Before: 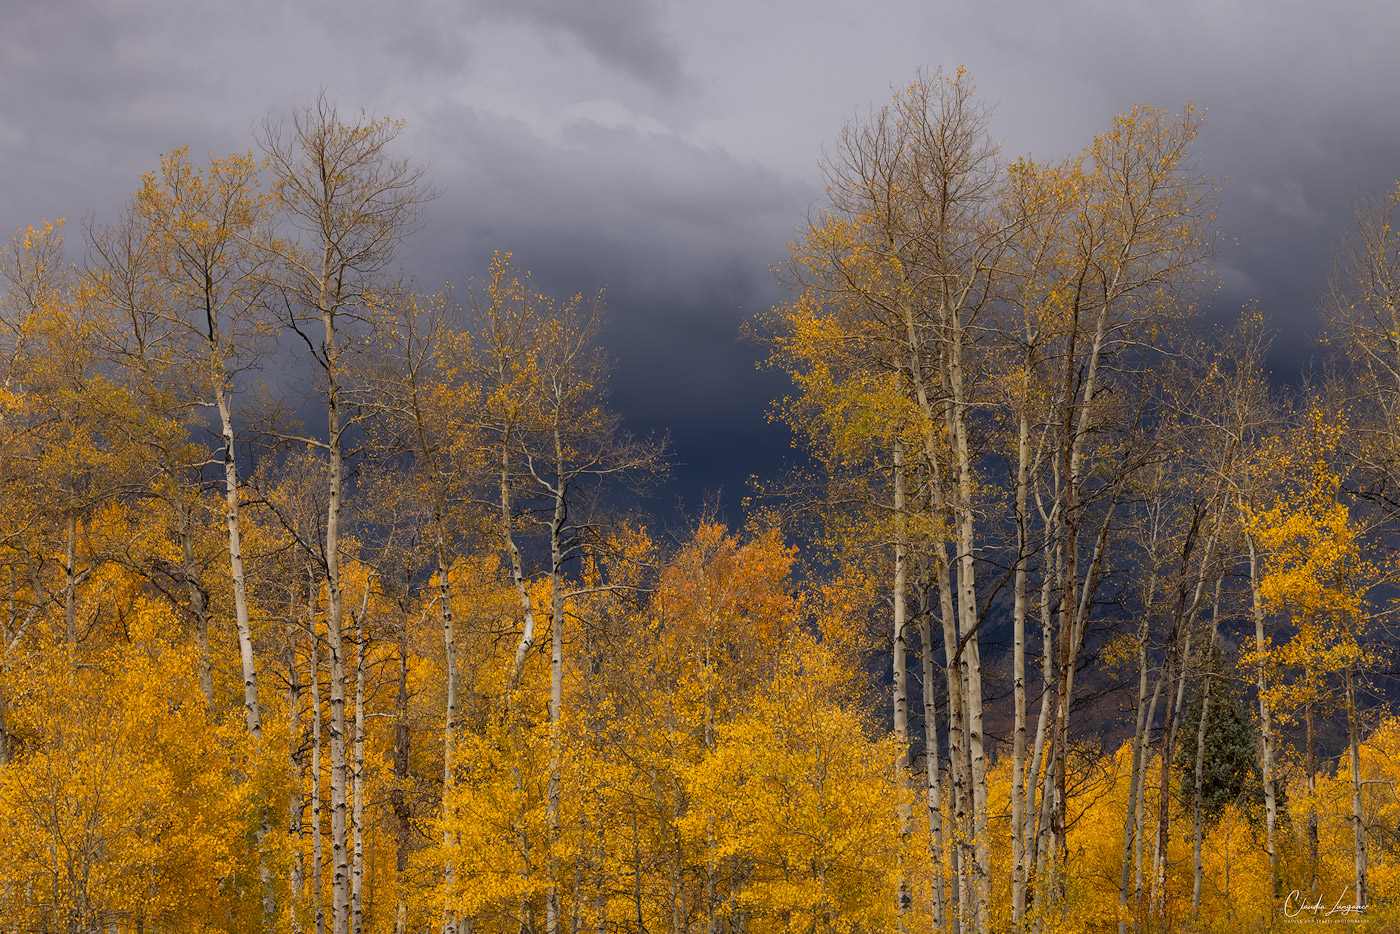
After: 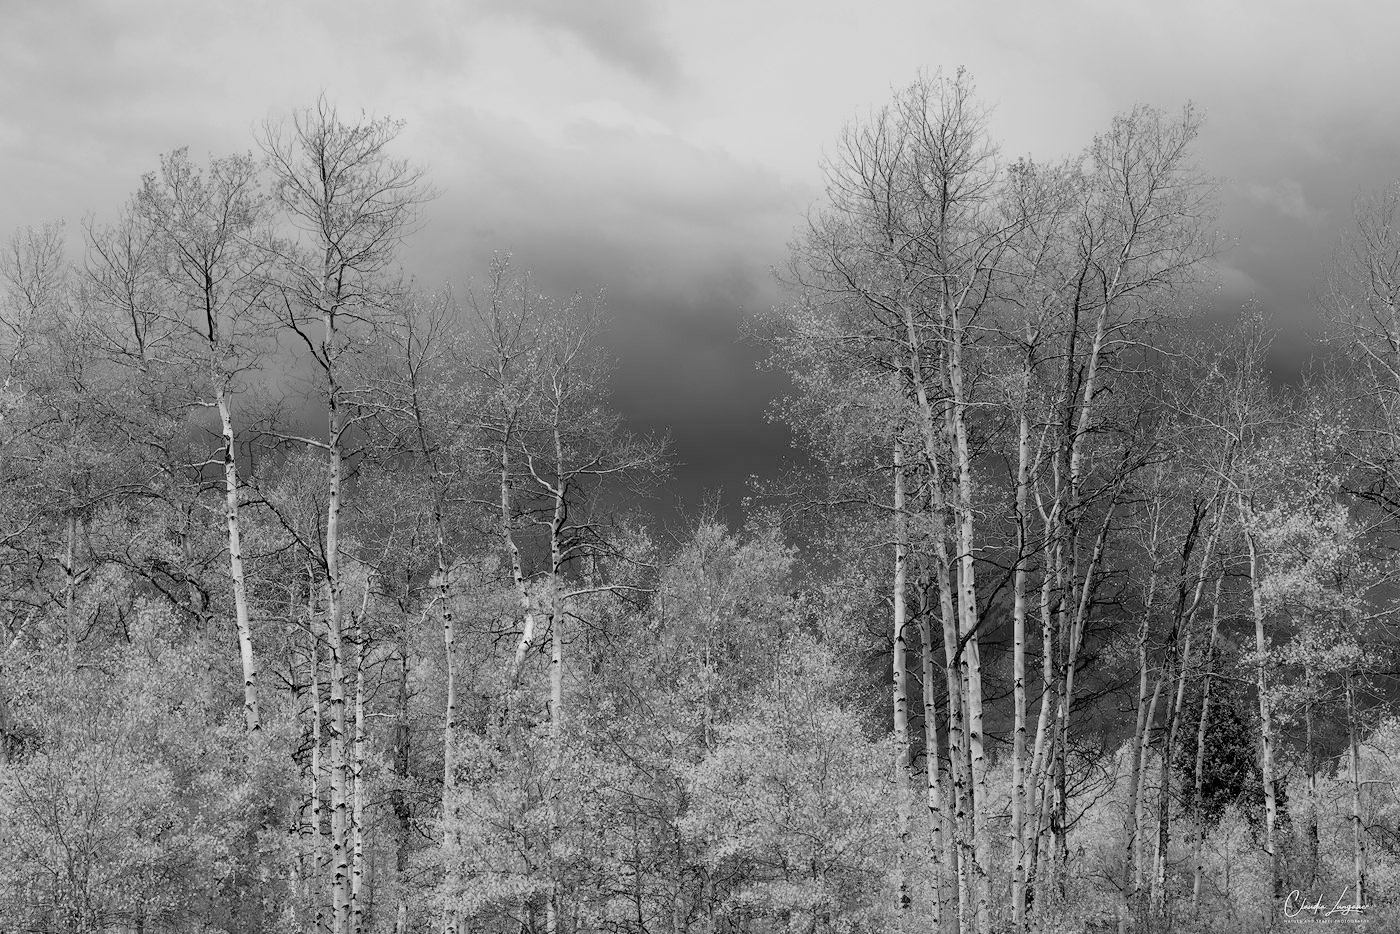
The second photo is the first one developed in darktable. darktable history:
filmic rgb: black relative exposure -7.75 EV, white relative exposure 4.4 EV, threshold 3 EV, hardness 3.76, latitude 50%, contrast 1.1, color science v5 (2021), contrast in shadows safe, contrast in highlights safe, enable highlight reconstruction true
exposure: black level correction 0, exposure 1 EV, compensate exposure bias true, compensate highlight preservation false
color calibration: output gray [0.246, 0.254, 0.501, 0], gray › normalize channels true, illuminant same as pipeline (D50), adaptation XYZ, x 0.346, y 0.359, gamut compression 0
